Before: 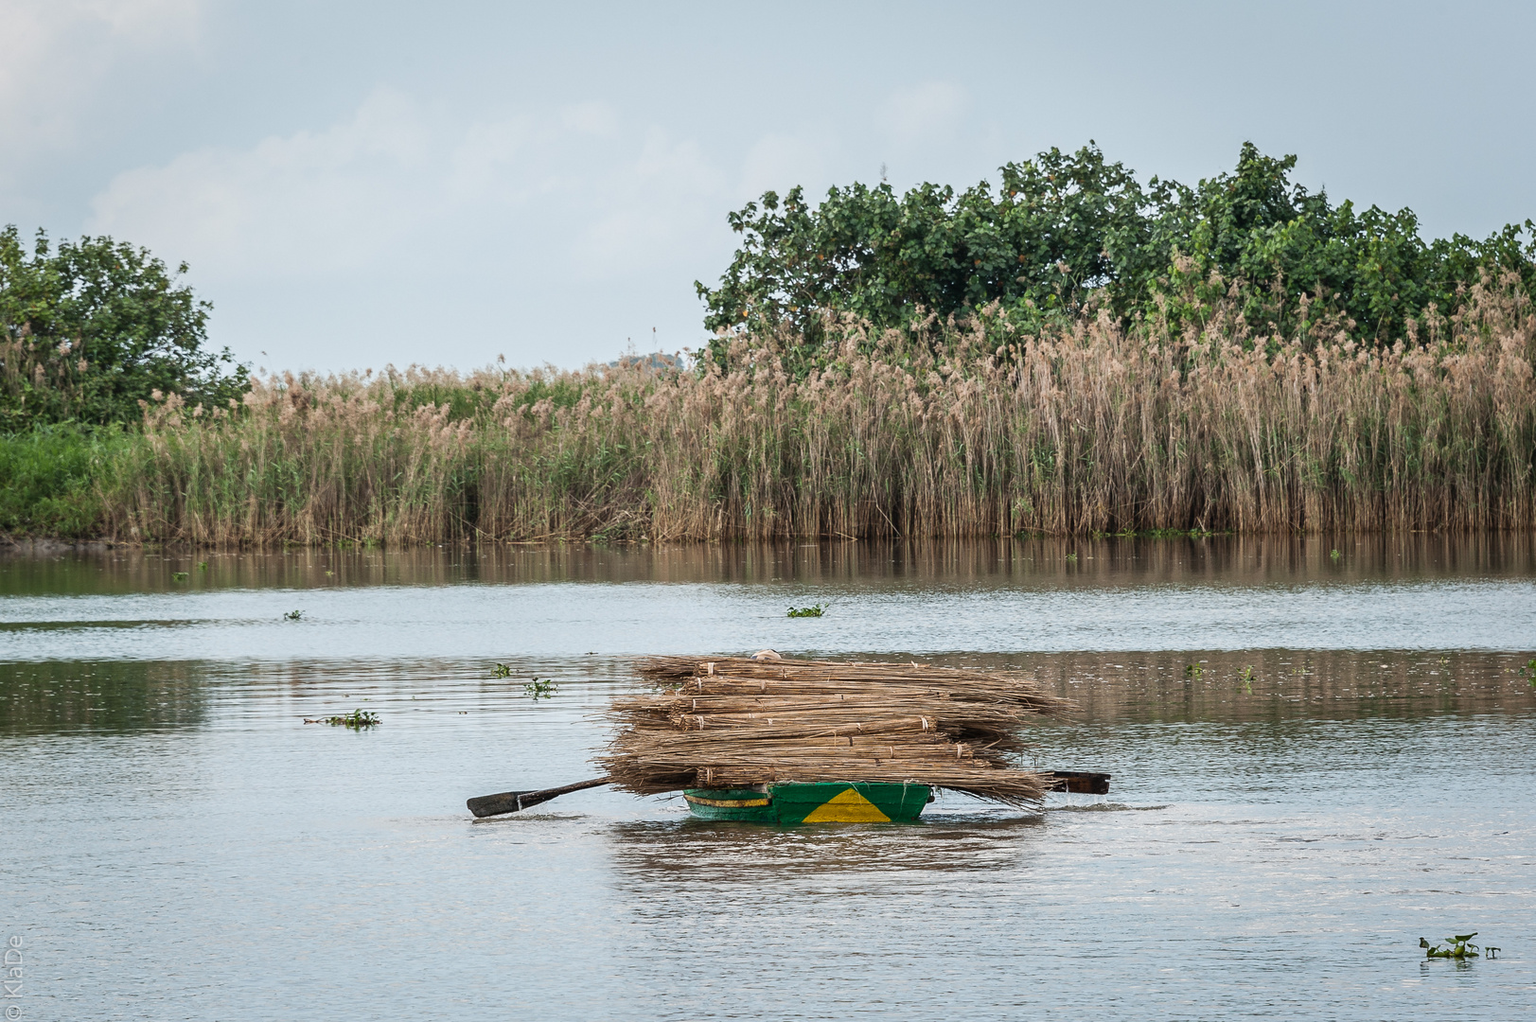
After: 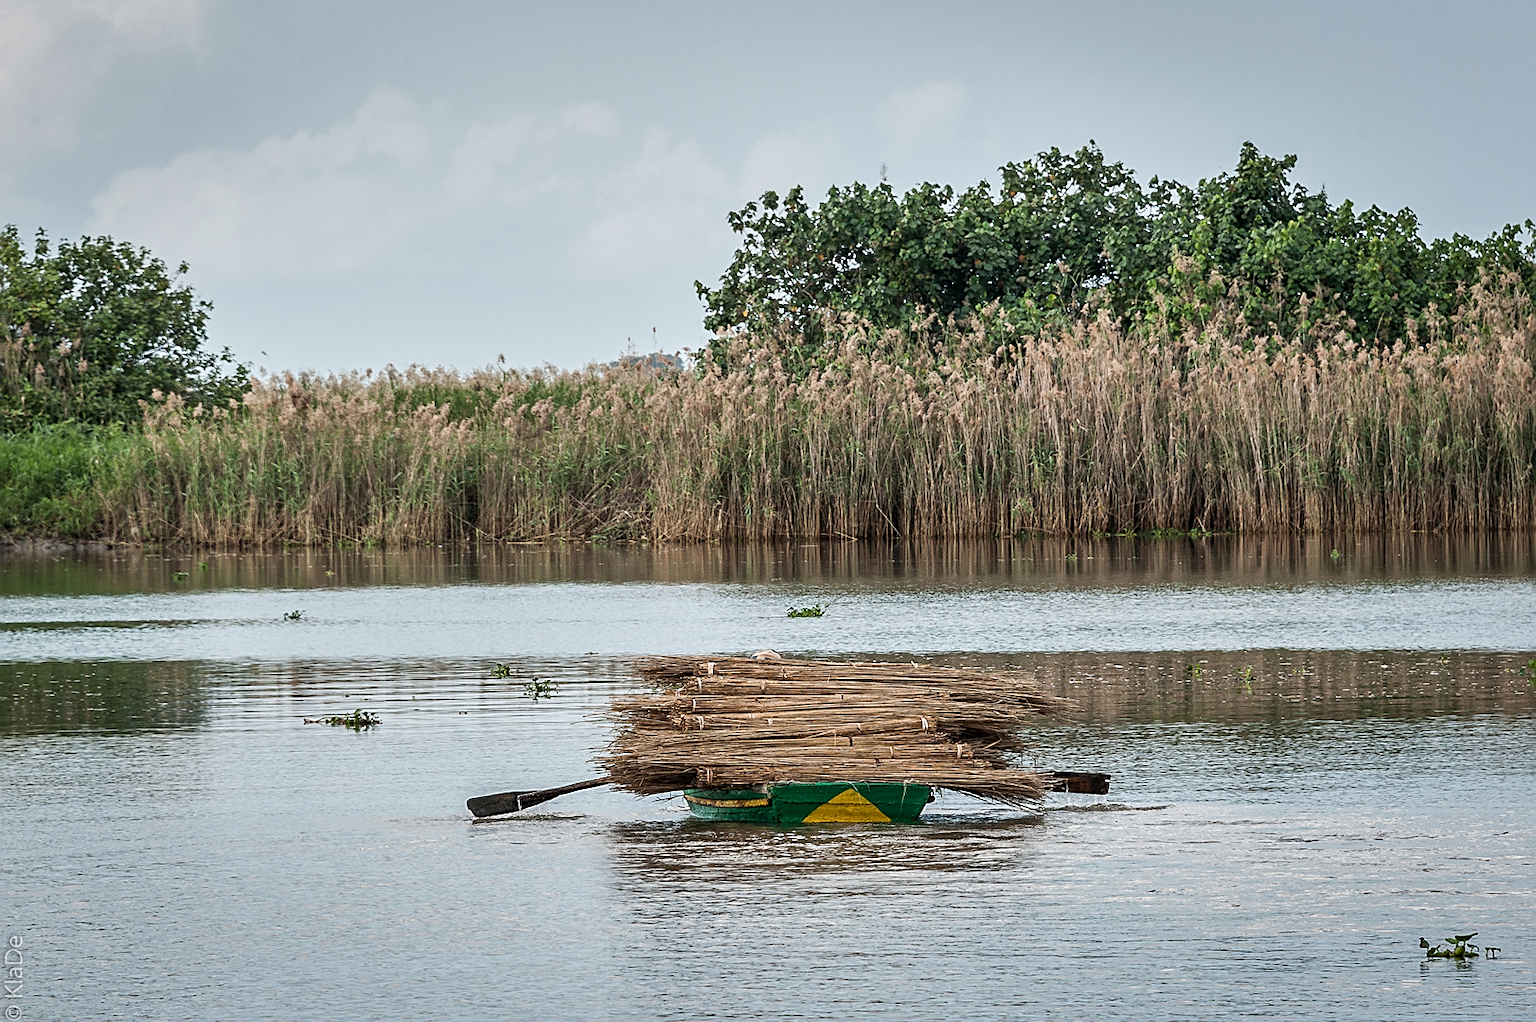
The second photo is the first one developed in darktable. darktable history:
local contrast: highlights 103%, shadows 100%, detail 119%, midtone range 0.2
sharpen: on, module defaults
shadows and highlights: shadows color adjustment 99.14%, highlights color adjustment 0.226%, soften with gaussian
